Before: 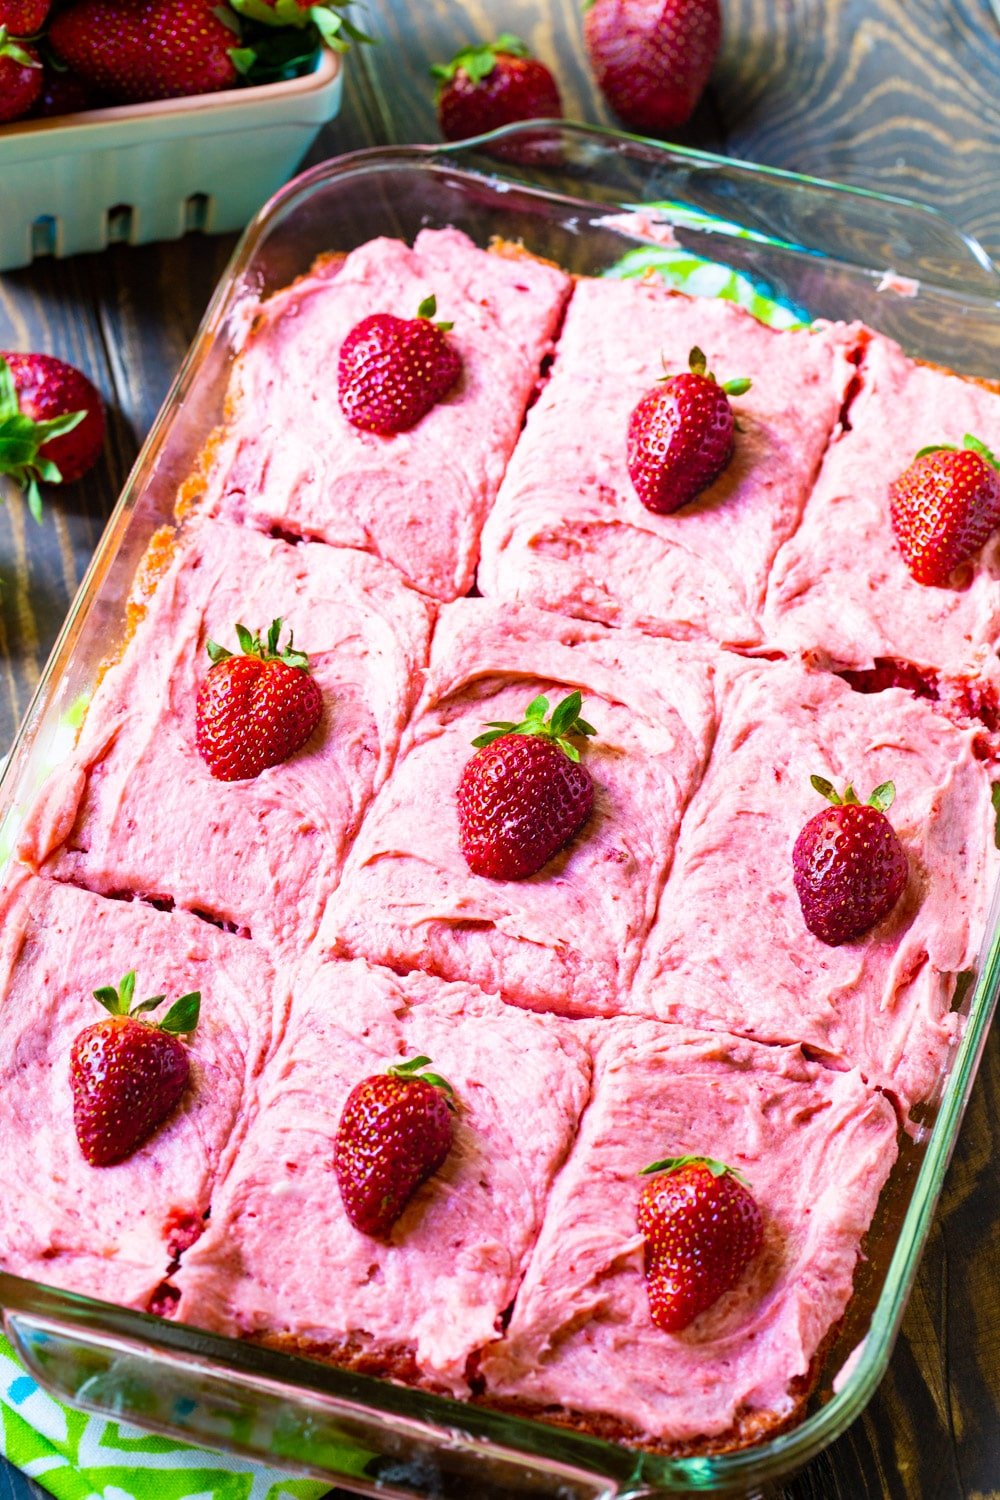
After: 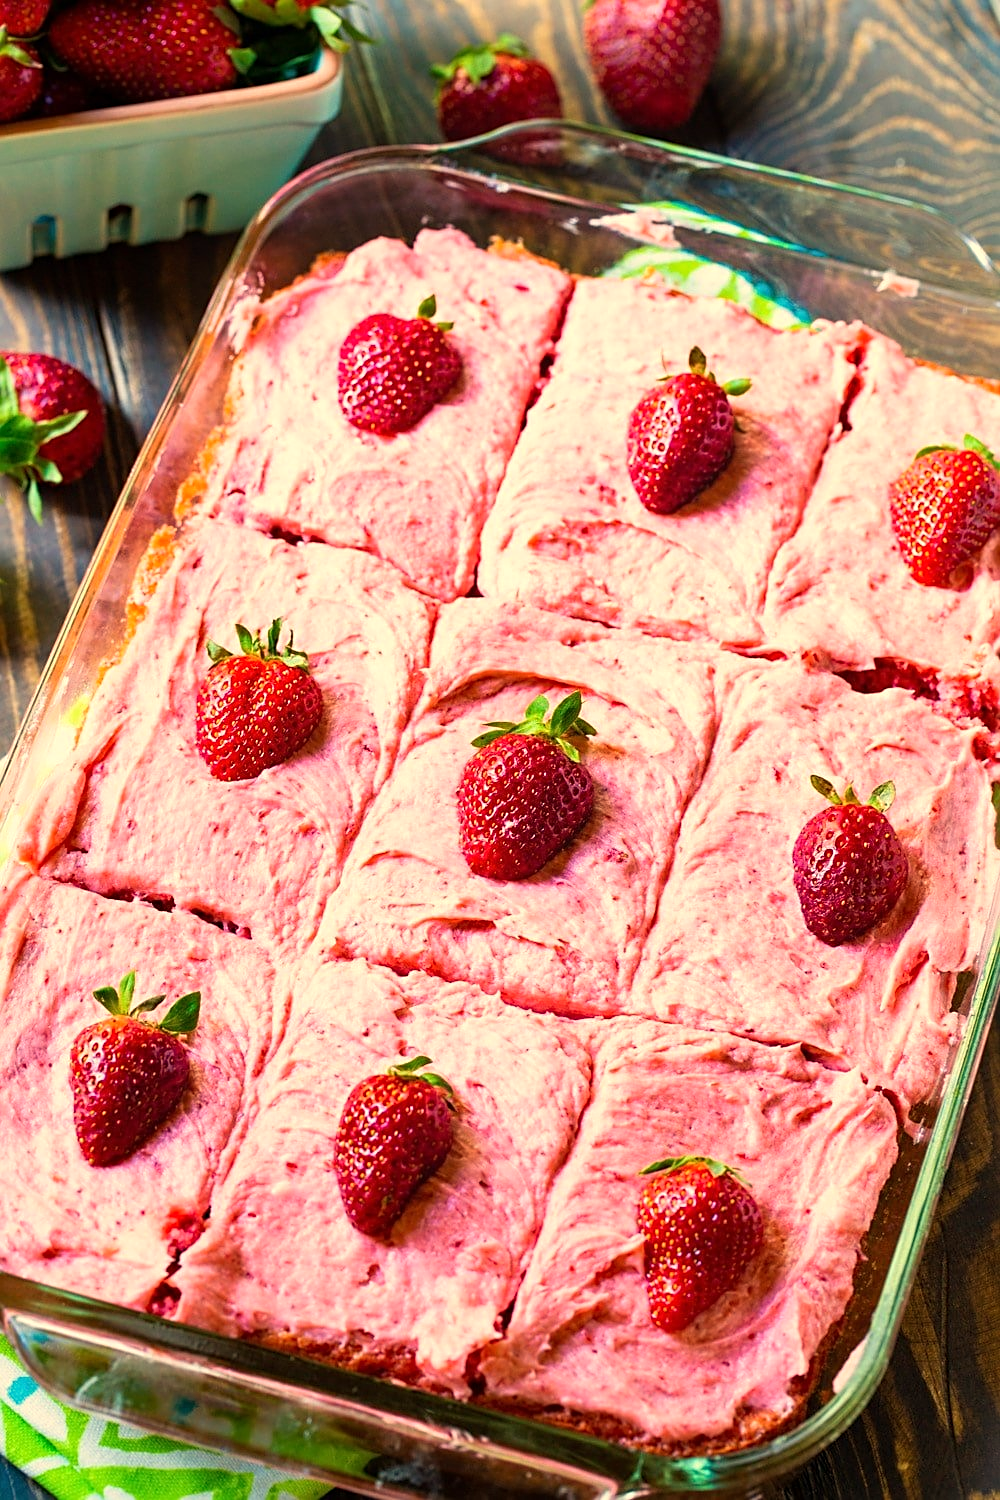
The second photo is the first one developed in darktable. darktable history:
white balance: red 1.123, blue 0.83
sharpen: on, module defaults
